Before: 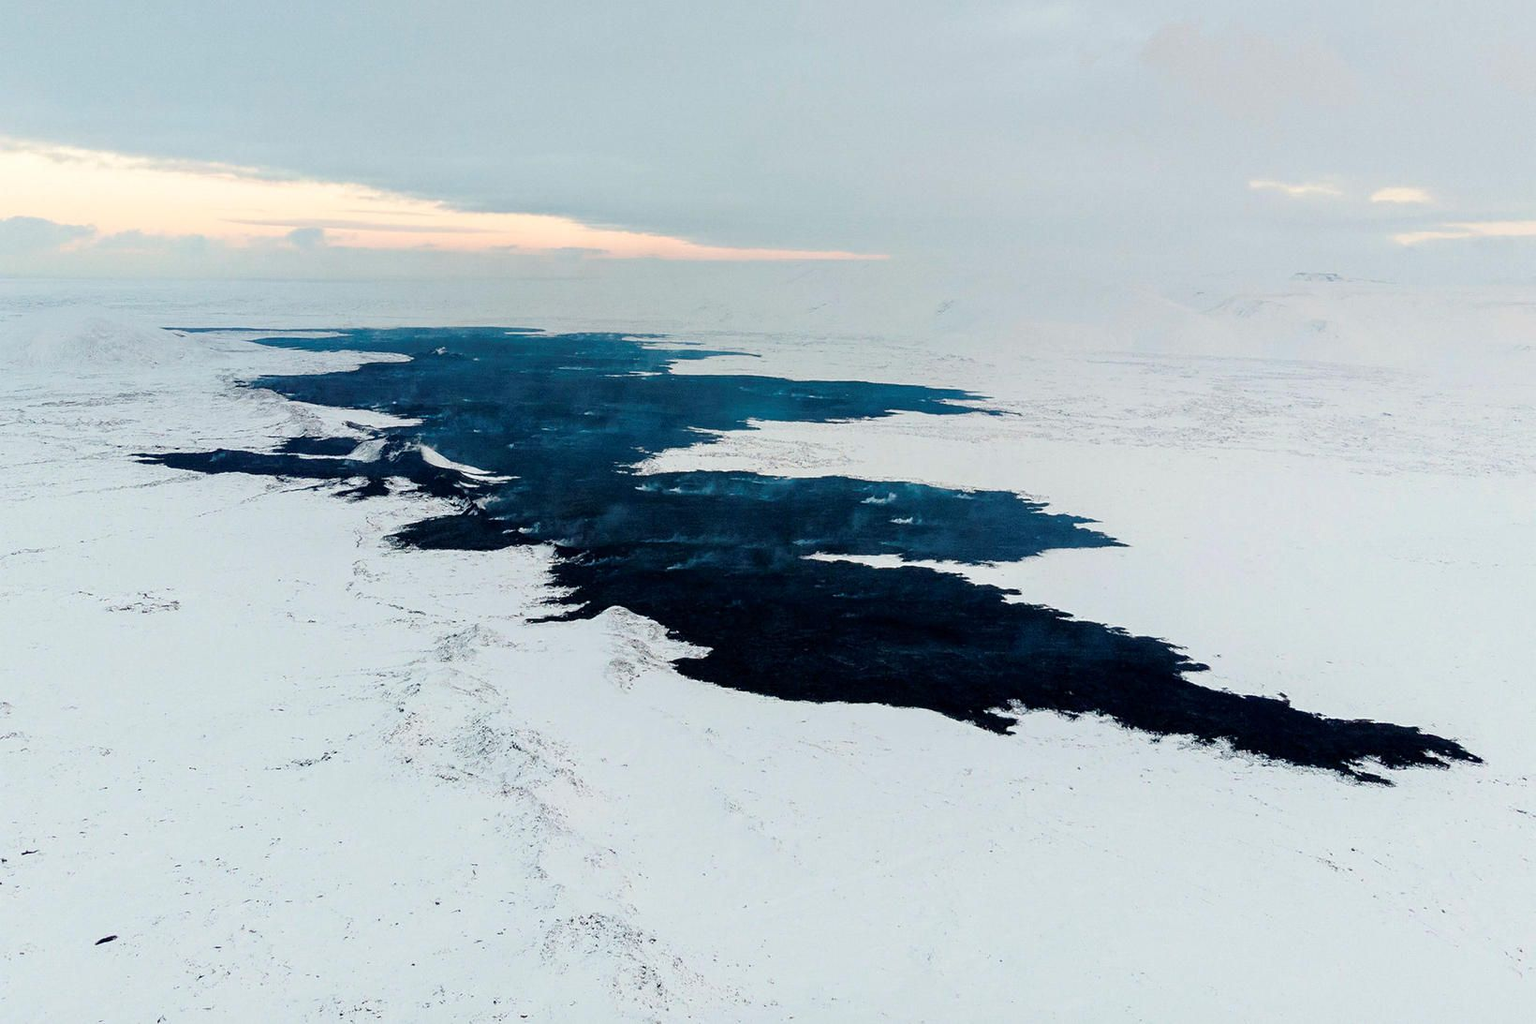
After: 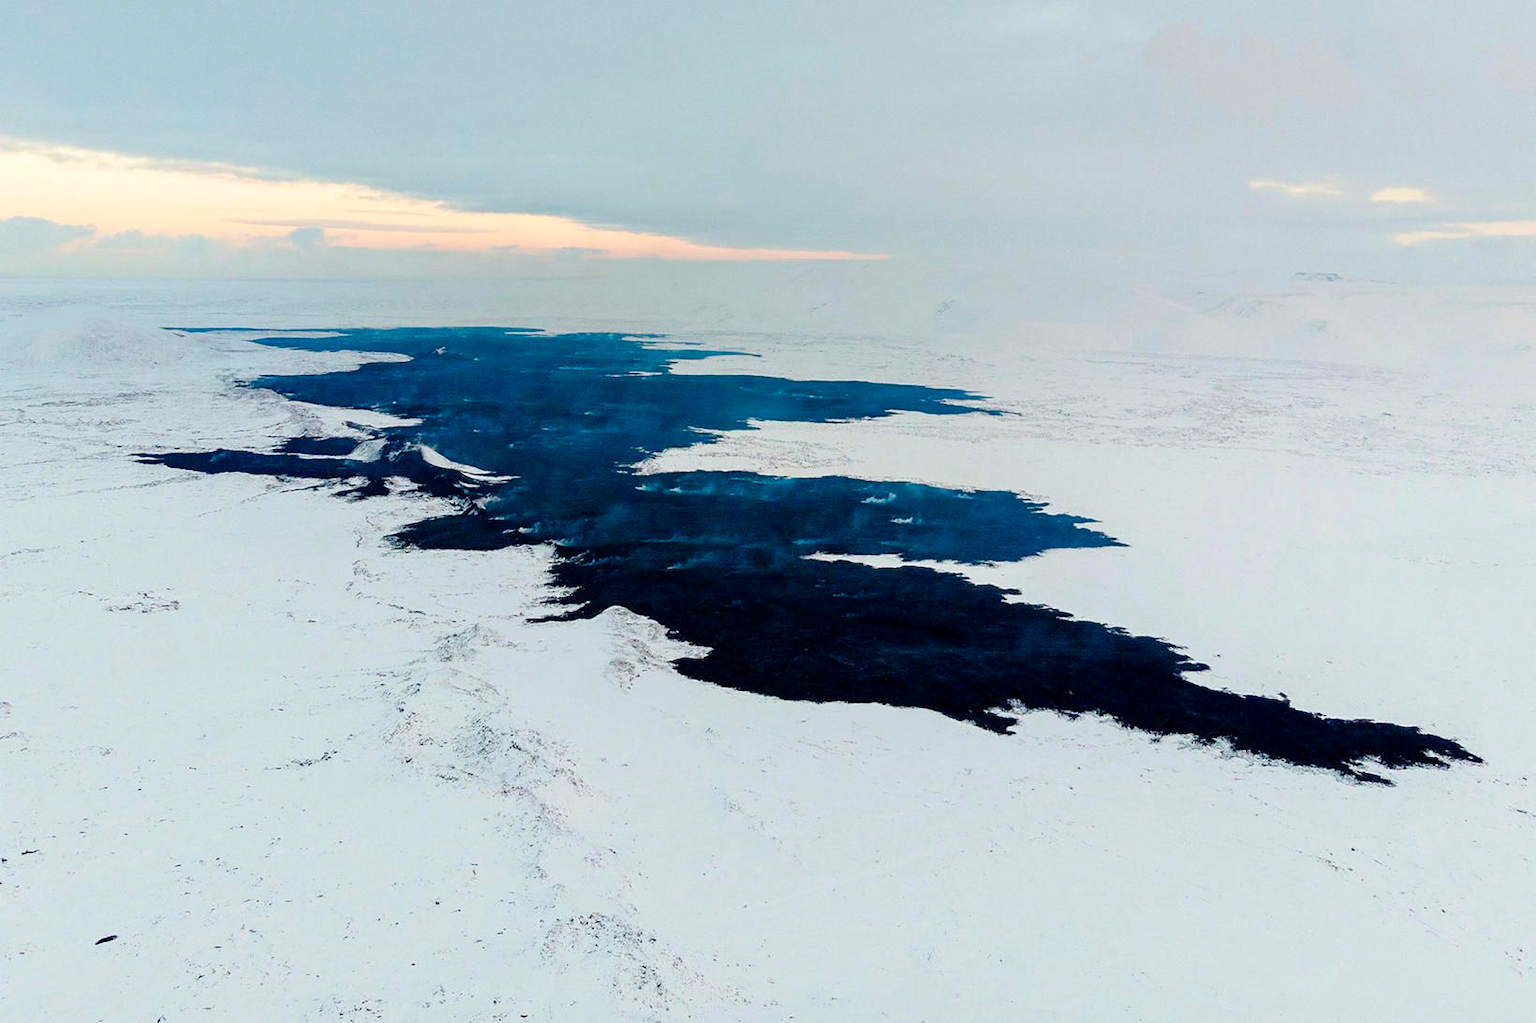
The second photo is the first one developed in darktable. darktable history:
color balance rgb: linear chroma grading › shadows 31.29%, linear chroma grading › global chroma -1.403%, linear chroma grading › mid-tones 4.241%, perceptual saturation grading › global saturation 29.642%
